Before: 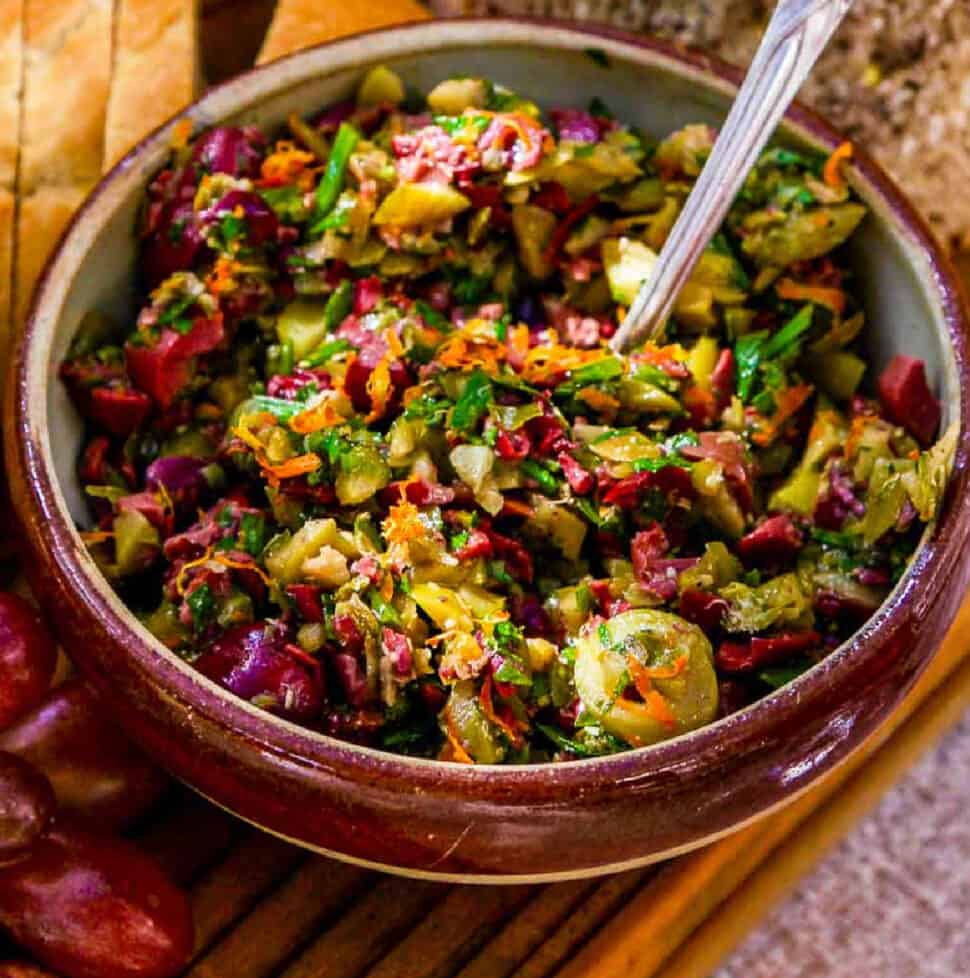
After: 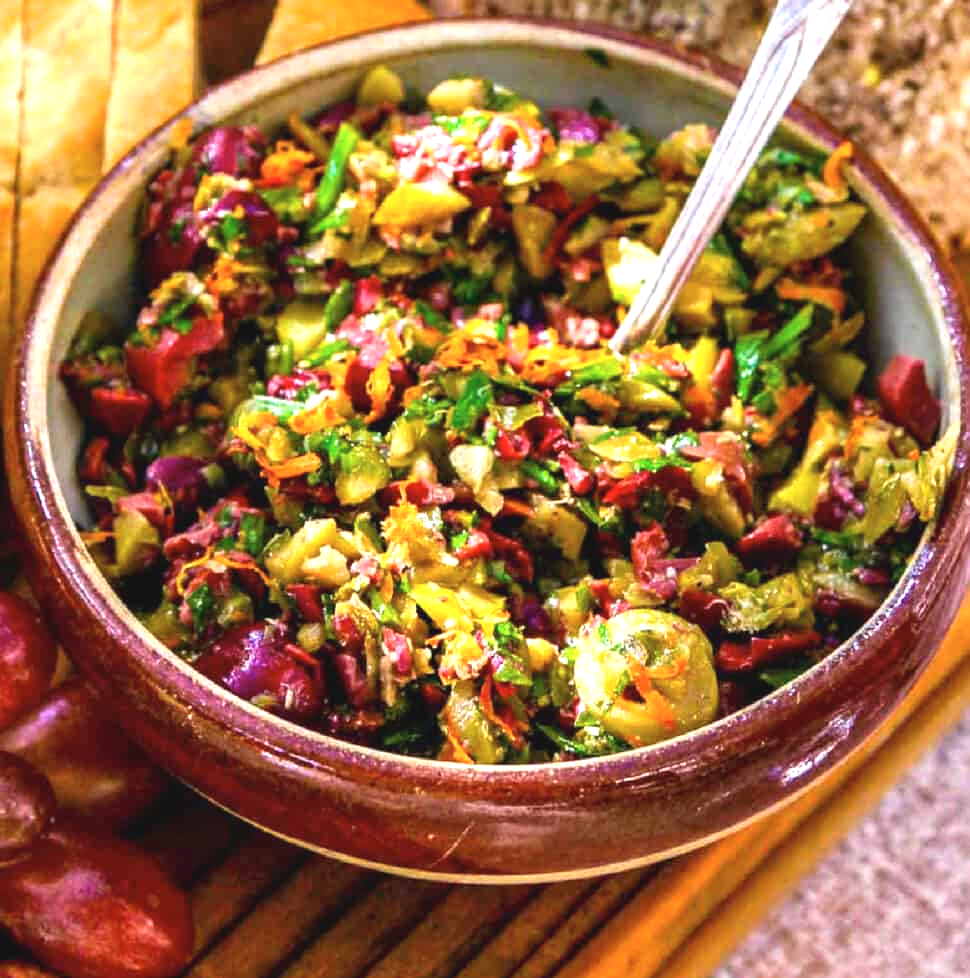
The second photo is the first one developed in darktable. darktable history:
exposure: black level correction 0, exposure 1 EV, compensate highlight preservation false
contrast brightness saturation: contrast -0.093, saturation -0.091
